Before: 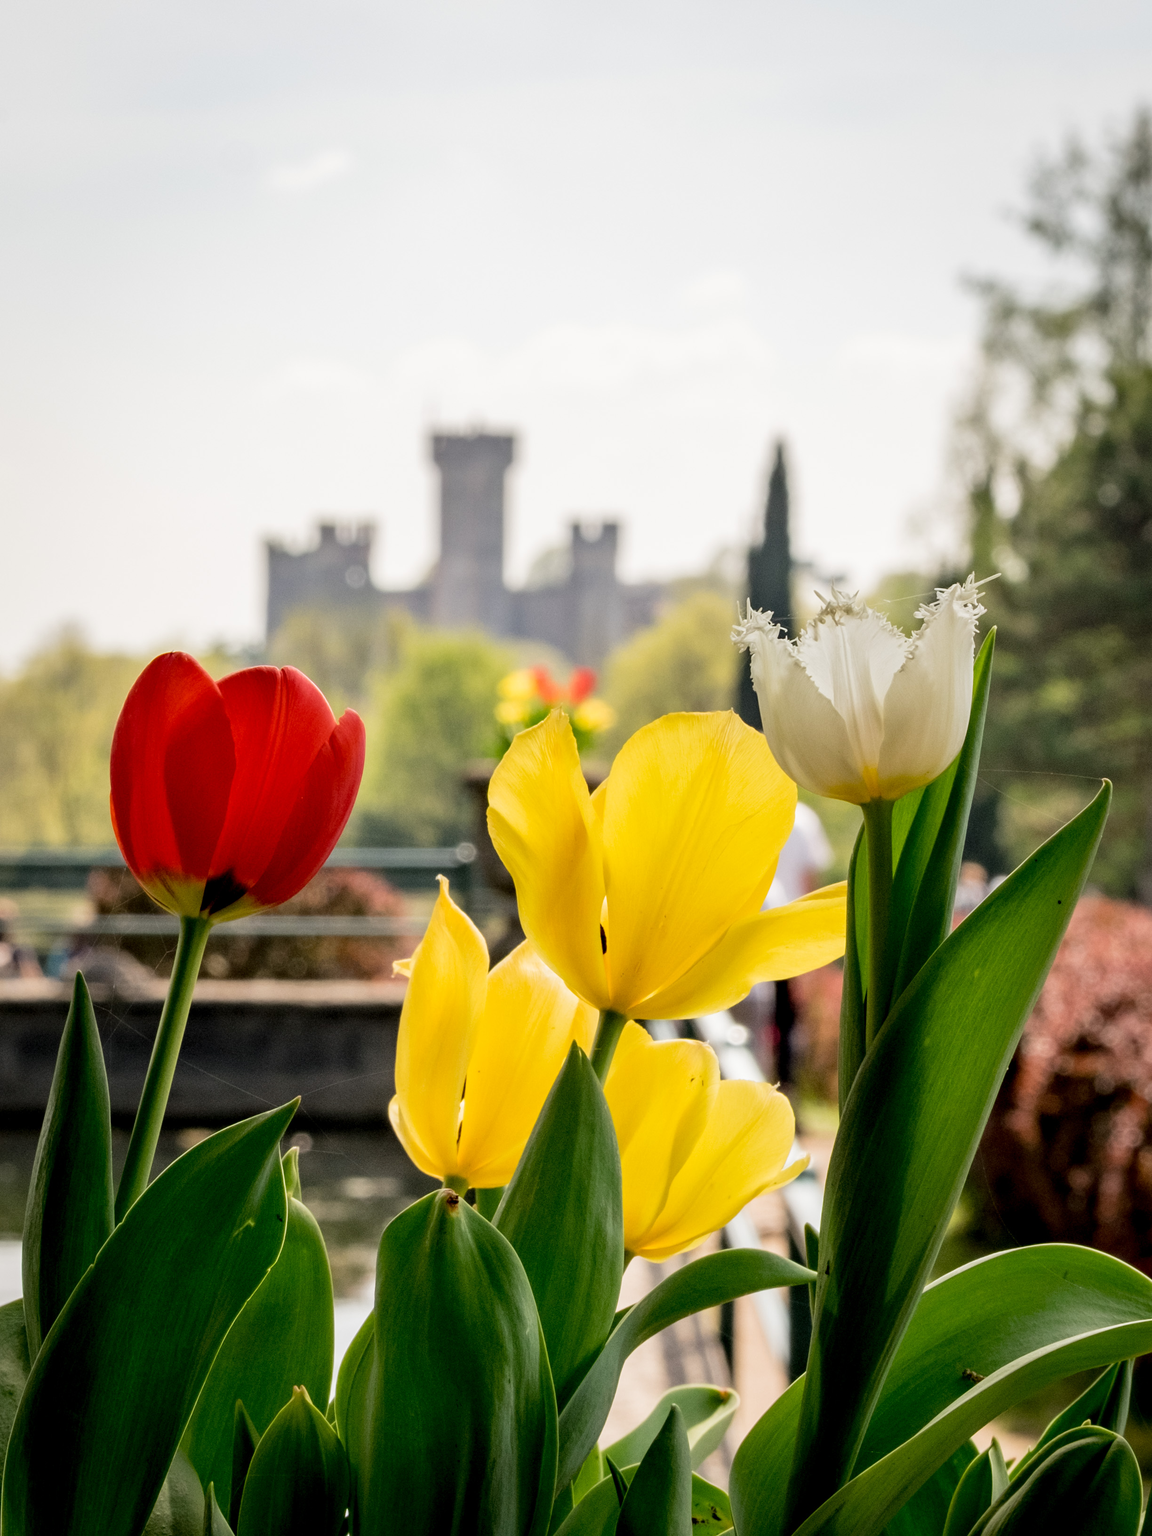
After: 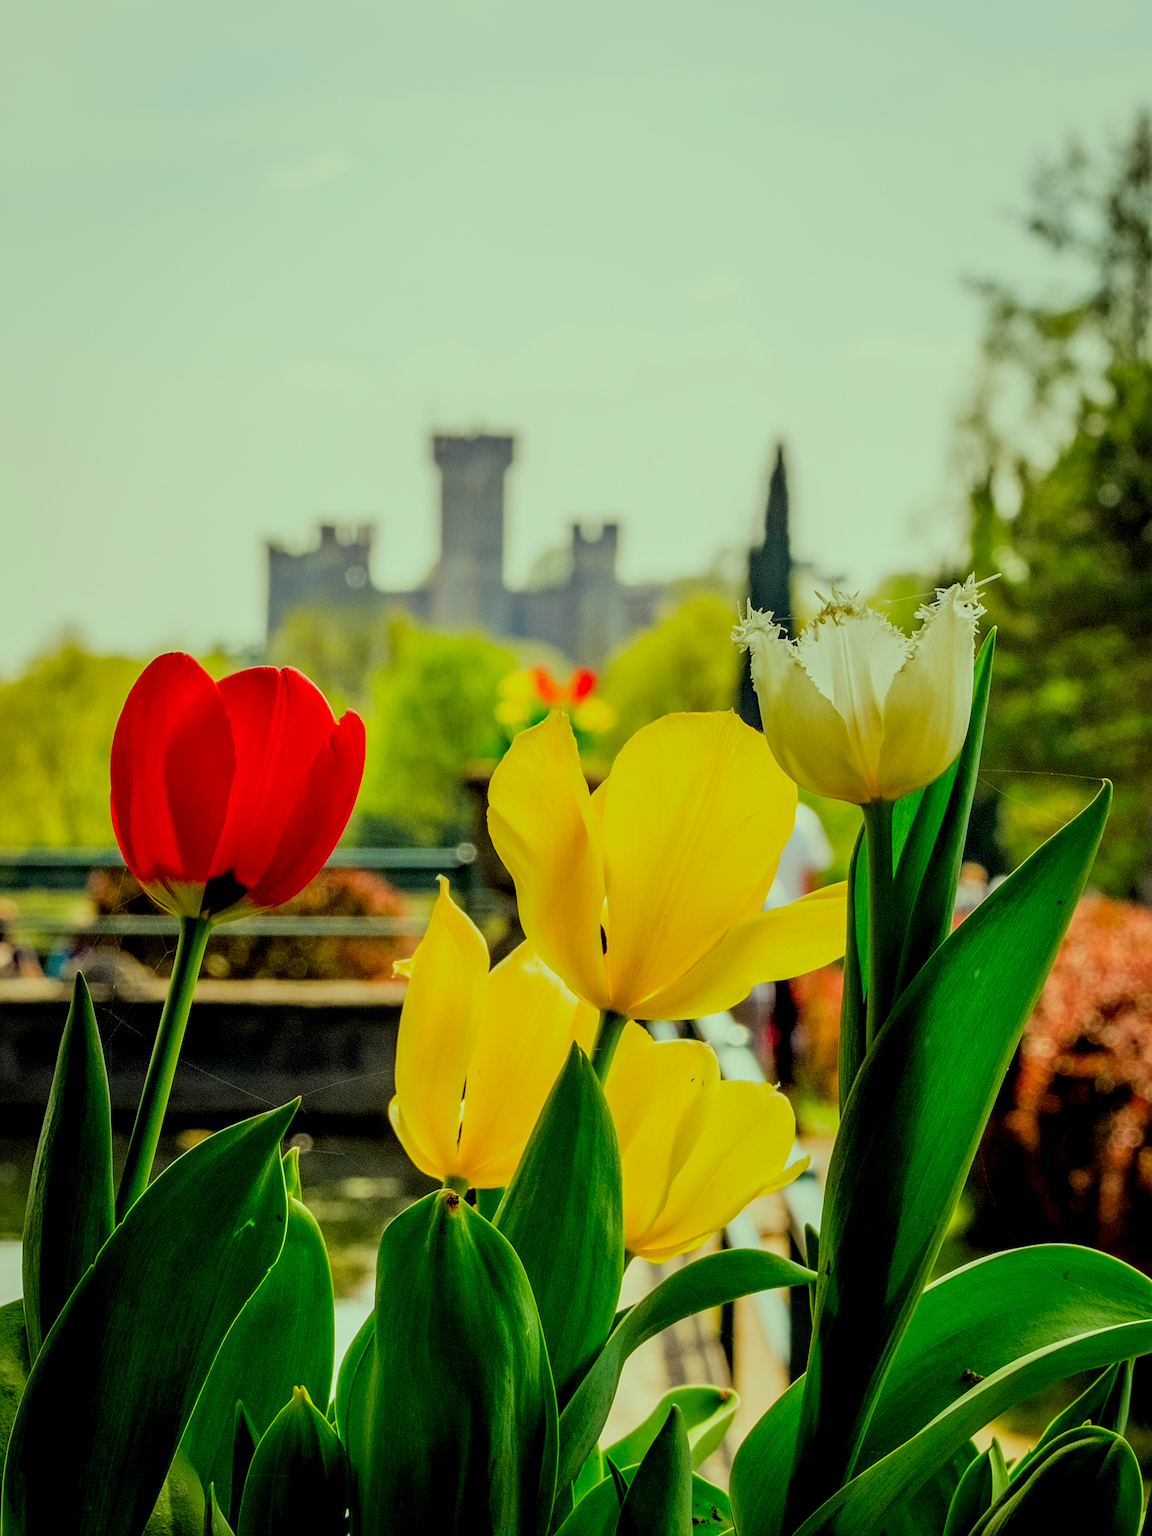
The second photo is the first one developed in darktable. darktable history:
color correction: highlights a* -10.77, highlights b* 9.8, saturation 1.72
local contrast: detail 130%
sharpen: on, module defaults
haze removal: strength 0.29, distance 0.25, compatibility mode true, adaptive false
filmic rgb: black relative exposure -7.65 EV, white relative exposure 4.56 EV, hardness 3.61
